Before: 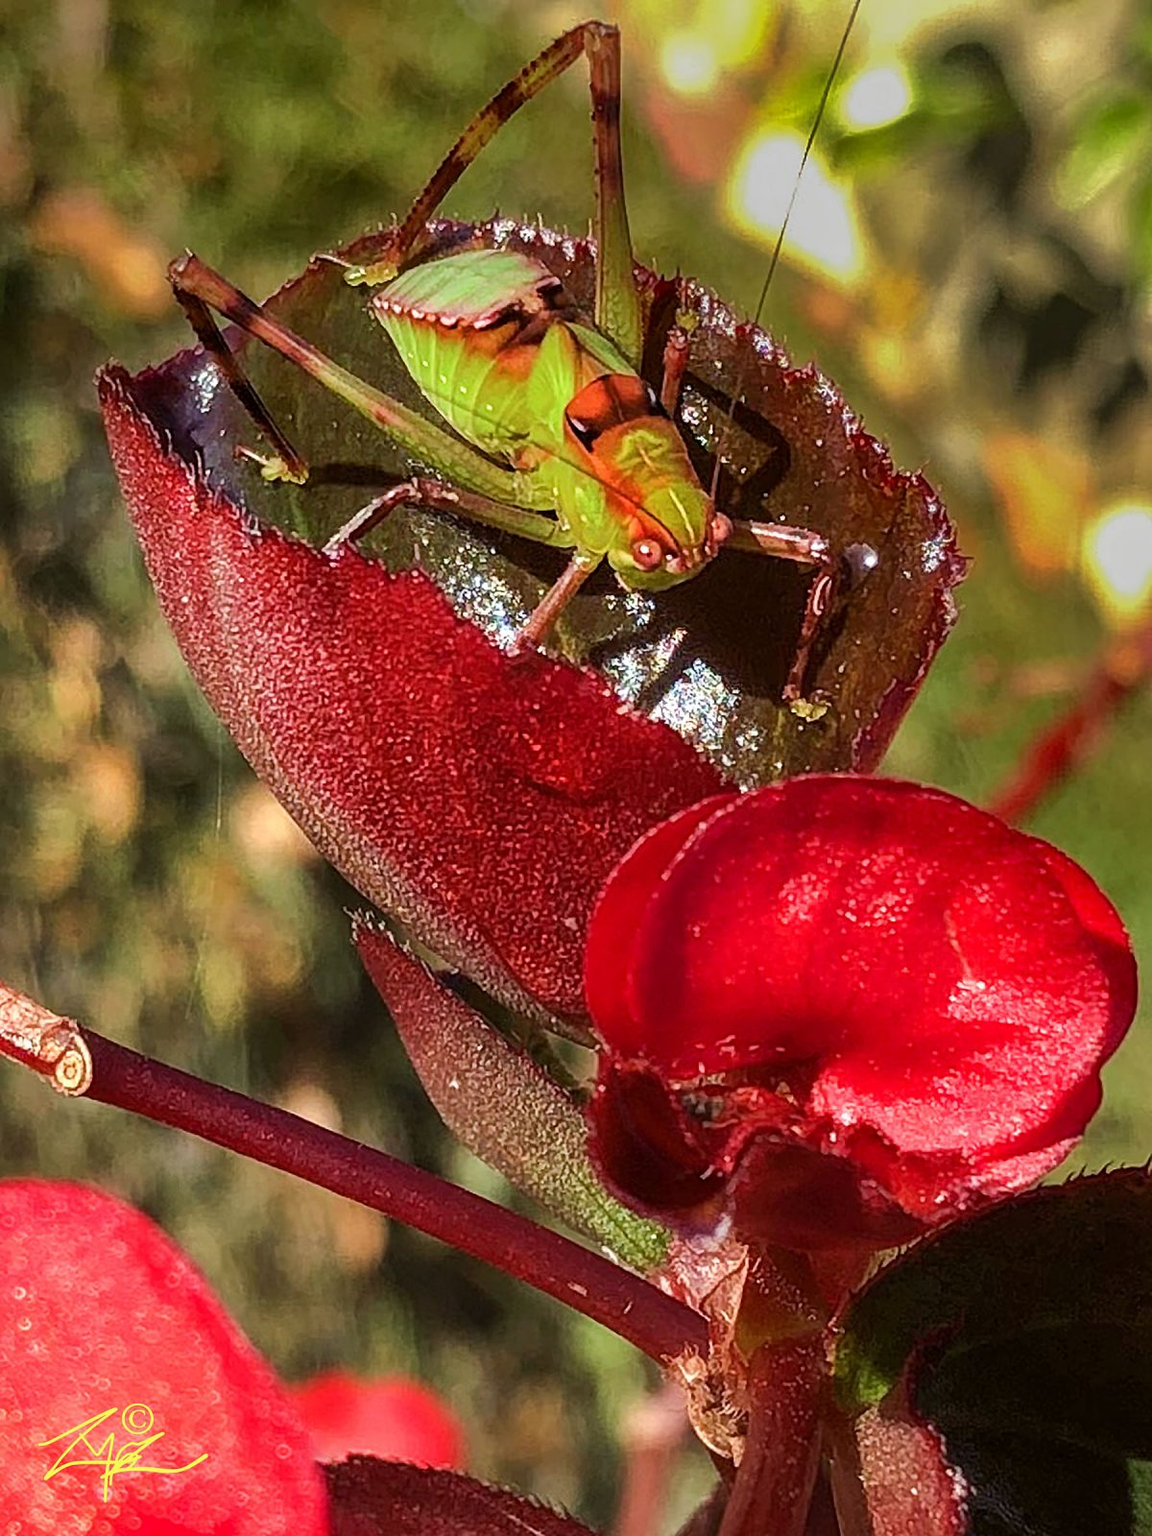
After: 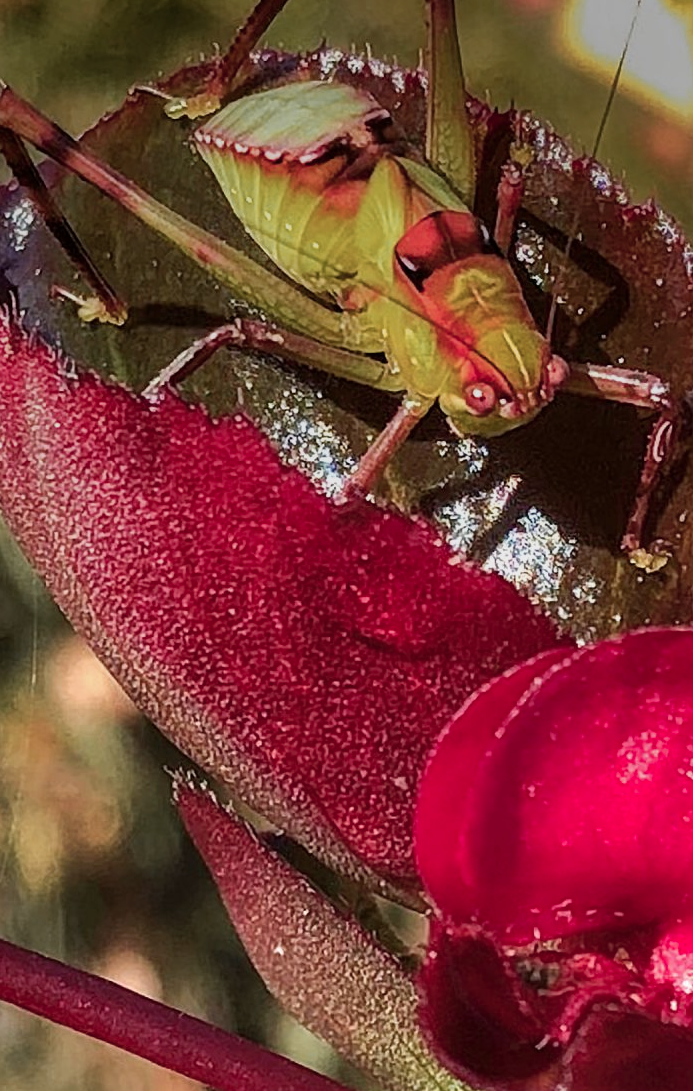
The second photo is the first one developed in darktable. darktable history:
graduated density: on, module defaults
crop: left 16.202%, top 11.208%, right 26.045%, bottom 20.557%
color zones: curves: ch1 [(0.29, 0.492) (0.373, 0.185) (0.509, 0.481)]; ch2 [(0.25, 0.462) (0.749, 0.457)], mix 40.67%
contrast brightness saturation: saturation -0.17
